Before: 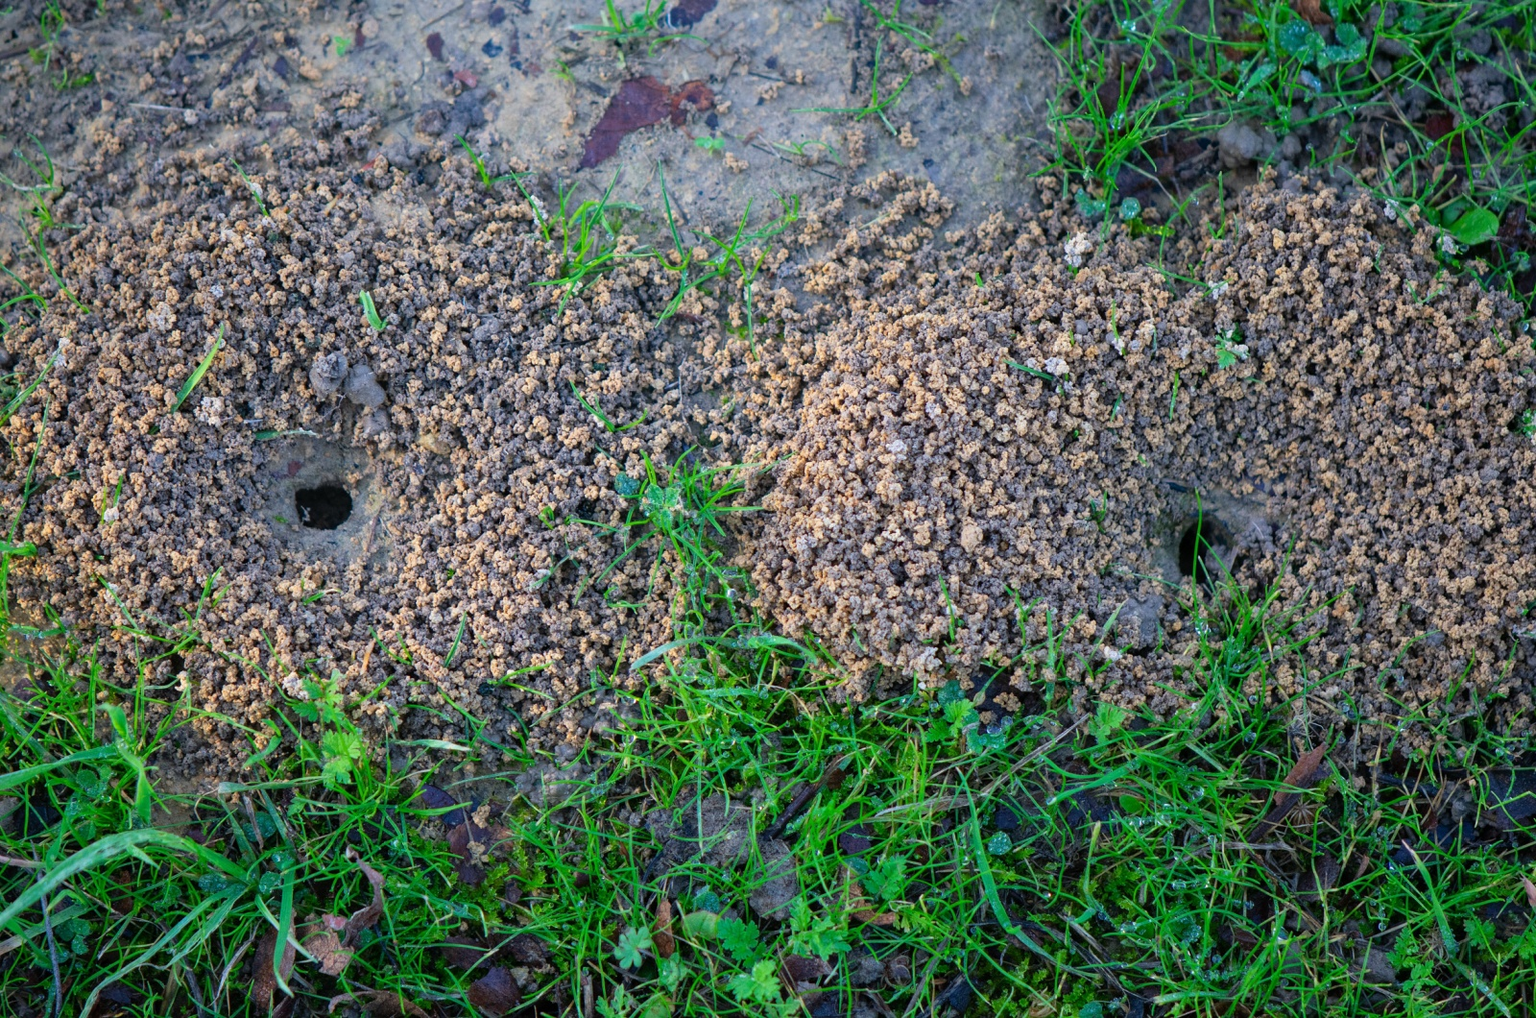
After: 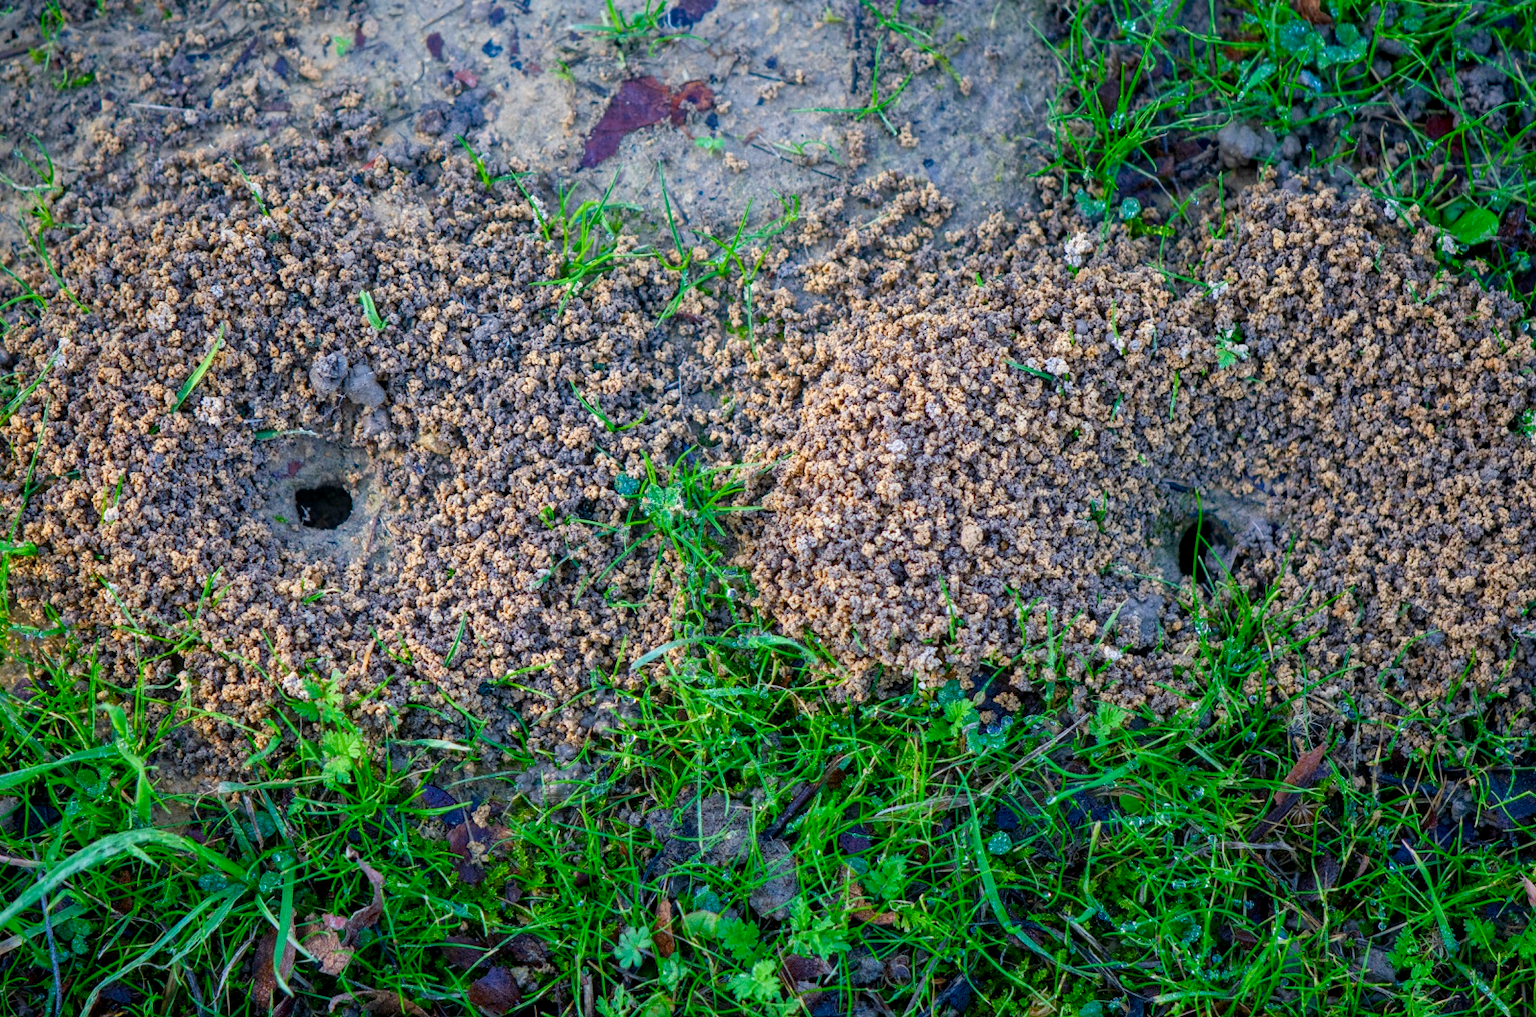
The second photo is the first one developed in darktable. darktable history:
color balance rgb: perceptual saturation grading › global saturation 14.52%, perceptual saturation grading › highlights -30.245%, perceptual saturation grading › shadows 51.867%, global vibrance 20%
local contrast: highlights 53%, shadows 51%, detail 130%, midtone range 0.45
